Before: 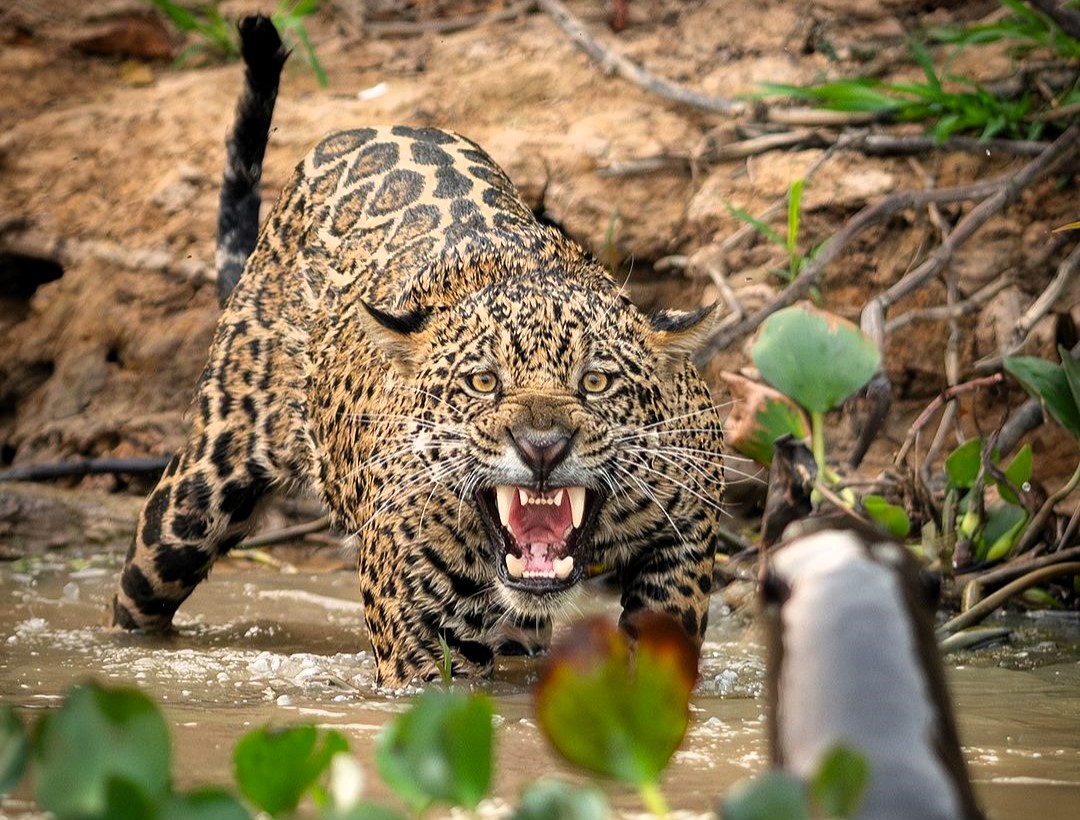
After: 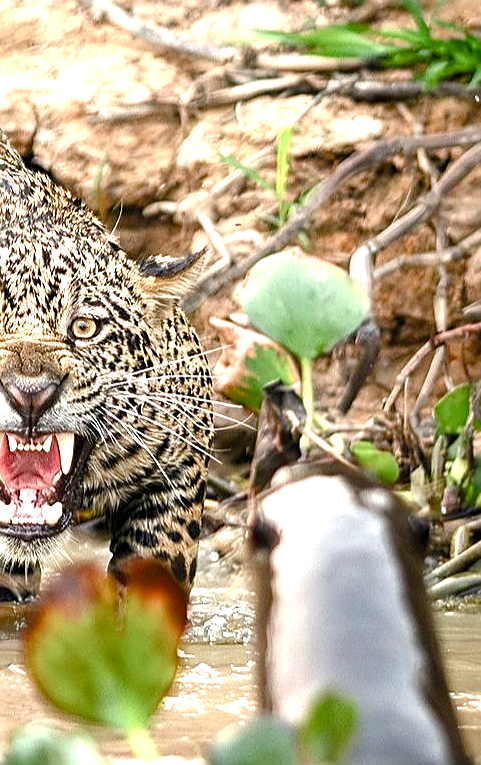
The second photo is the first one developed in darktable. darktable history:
exposure: black level correction 0, exposure 1.096 EV, compensate highlight preservation false
tone equalizer: edges refinement/feathering 500, mask exposure compensation -1.57 EV, preserve details no
color balance rgb: perceptual saturation grading › global saturation 20%, perceptual saturation grading › highlights -50.298%, perceptual saturation grading › shadows 30.808%
crop: left 47.366%, top 6.697%, right 8.081%
sharpen: on, module defaults
